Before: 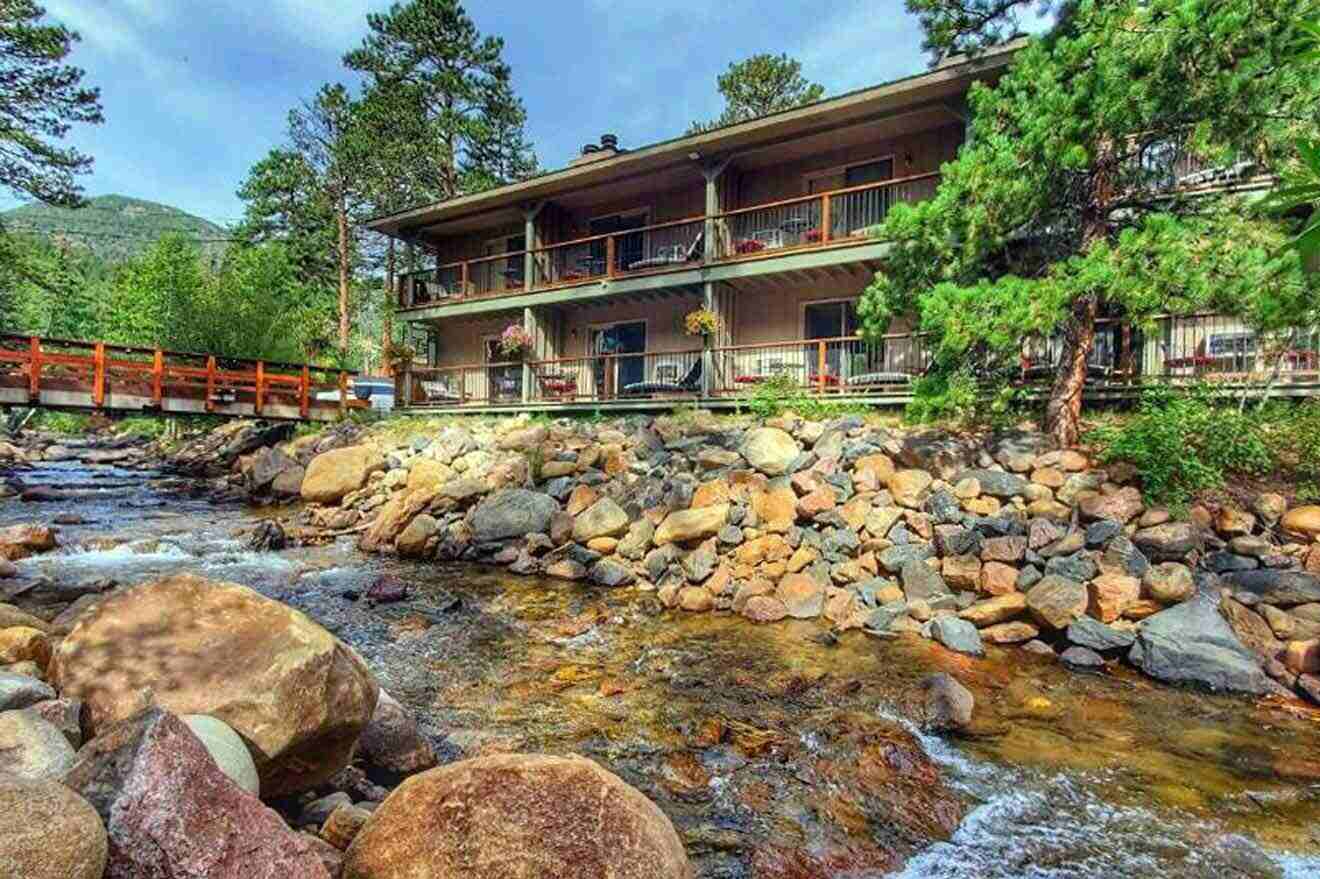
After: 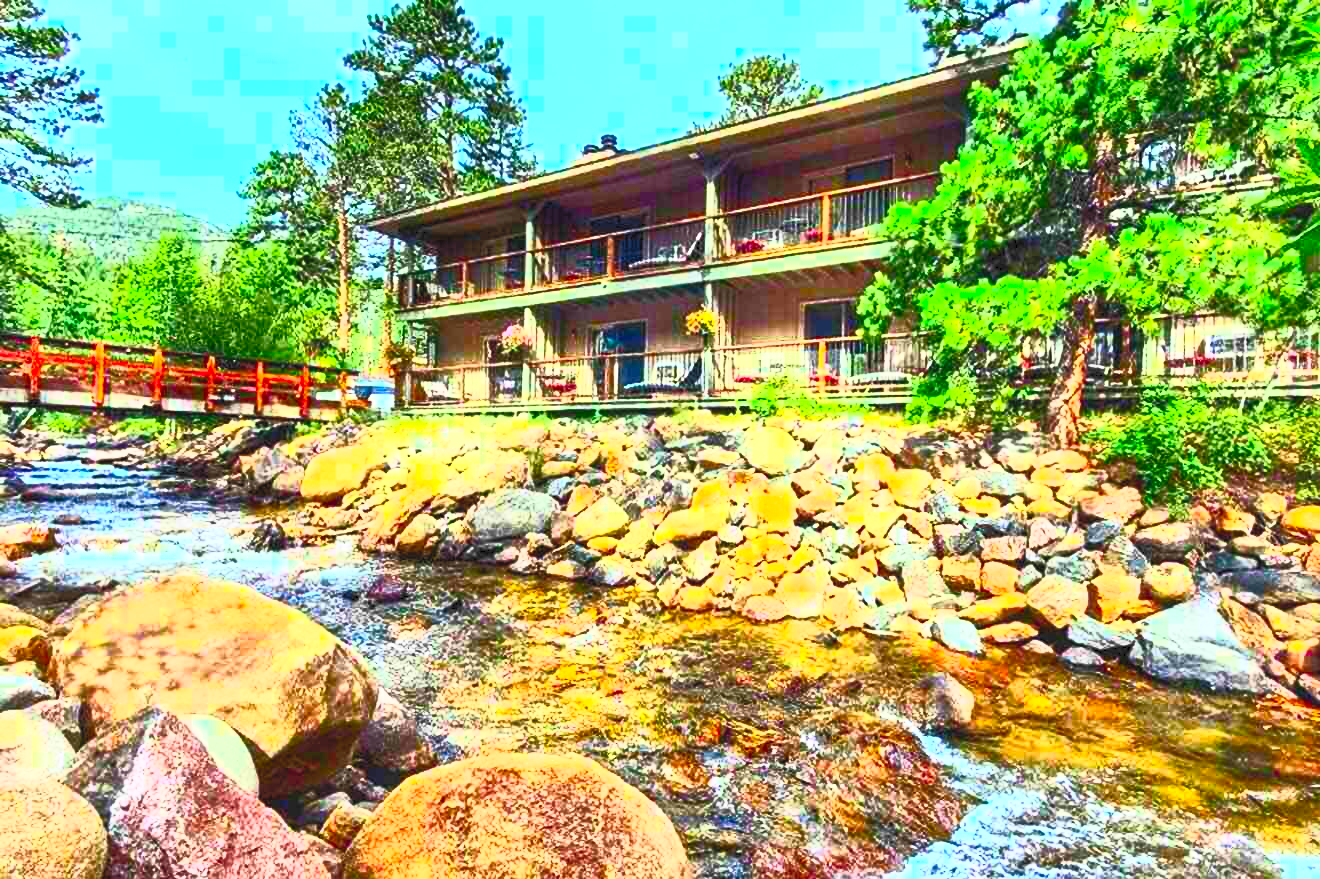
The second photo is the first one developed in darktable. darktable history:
contrast brightness saturation: contrast 0.982, brightness 0.983, saturation 0.995
shadows and highlights: shadows 25.54, highlights -23.81
